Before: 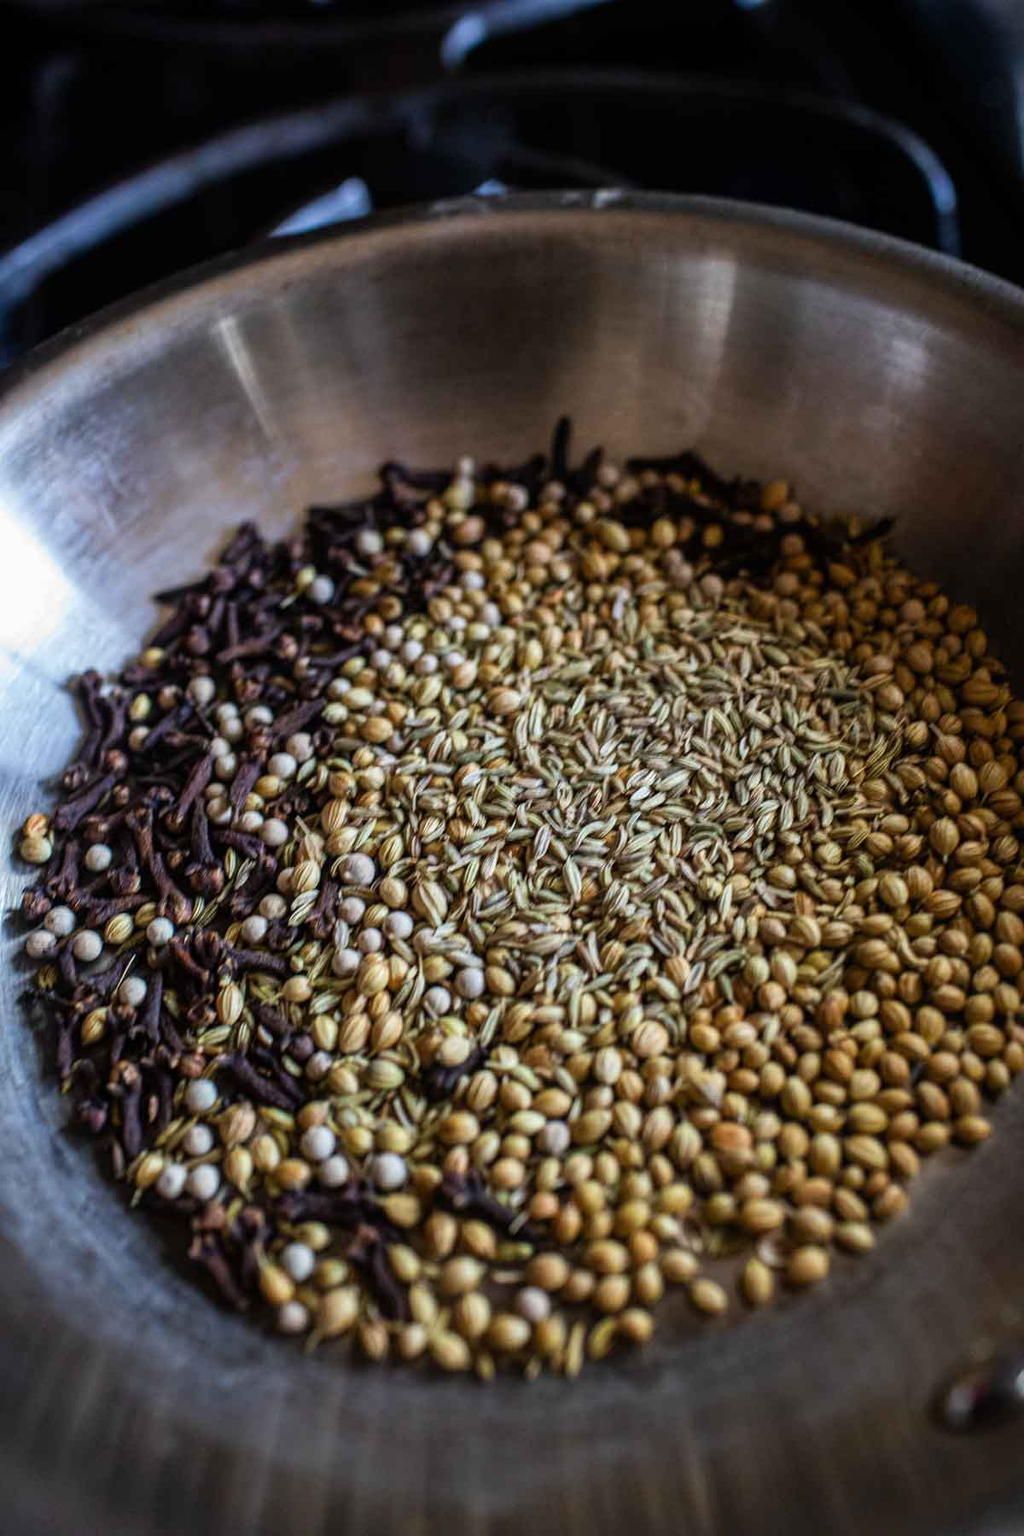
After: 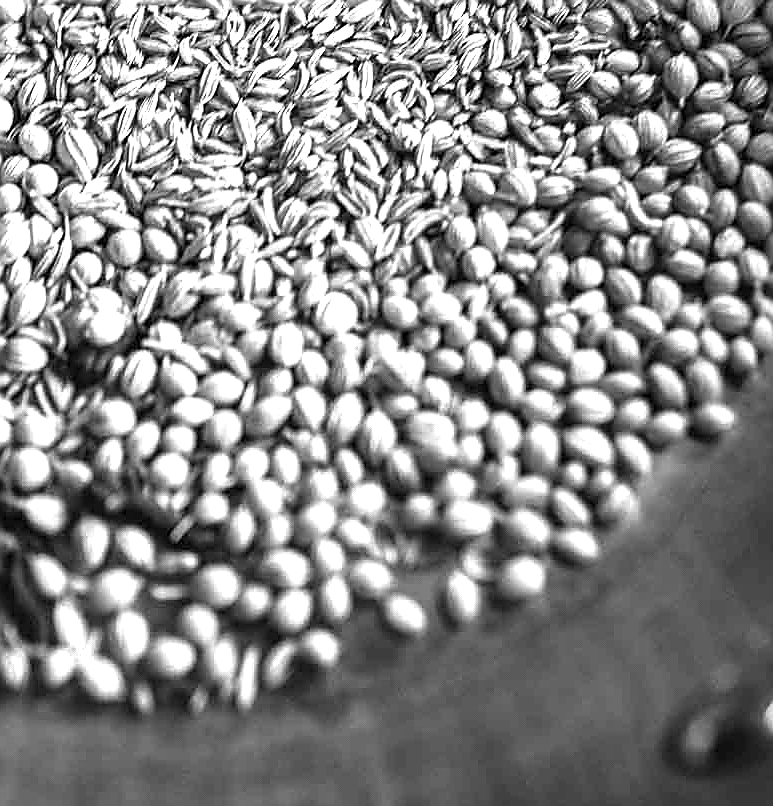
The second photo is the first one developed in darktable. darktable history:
white balance: red 0.986, blue 1.01
color zones: curves: ch0 [(0.009, 0.528) (0.136, 0.6) (0.255, 0.586) (0.39, 0.528) (0.522, 0.584) (0.686, 0.736) (0.849, 0.561)]; ch1 [(0.045, 0.781) (0.14, 0.416) (0.257, 0.695) (0.442, 0.032) (0.738, 0.338) (0.818, 0.632) (0.891, 0.741) (1, 0.704)]; ch2 [(0, 0.667) (0.141, 0.52) (0.26, 0.37) (0.474, 0.432) (0.743, 0.286)]
crop and rotate: left 35.509%, top 50.238%, bottom 4.934%
sharpen: radius 1.4, amount 1.25, threshold 0.7
levels: mode automatic, black 0.023%, white 99.97%, levels [0.062, 0.494, 0.925]
exposure: black level correction 0, exposure 1.2 EV, compensate exposure bias true, compensate highlight preservation false
monochrome: a -6.99, b 35.61, size 1.4
